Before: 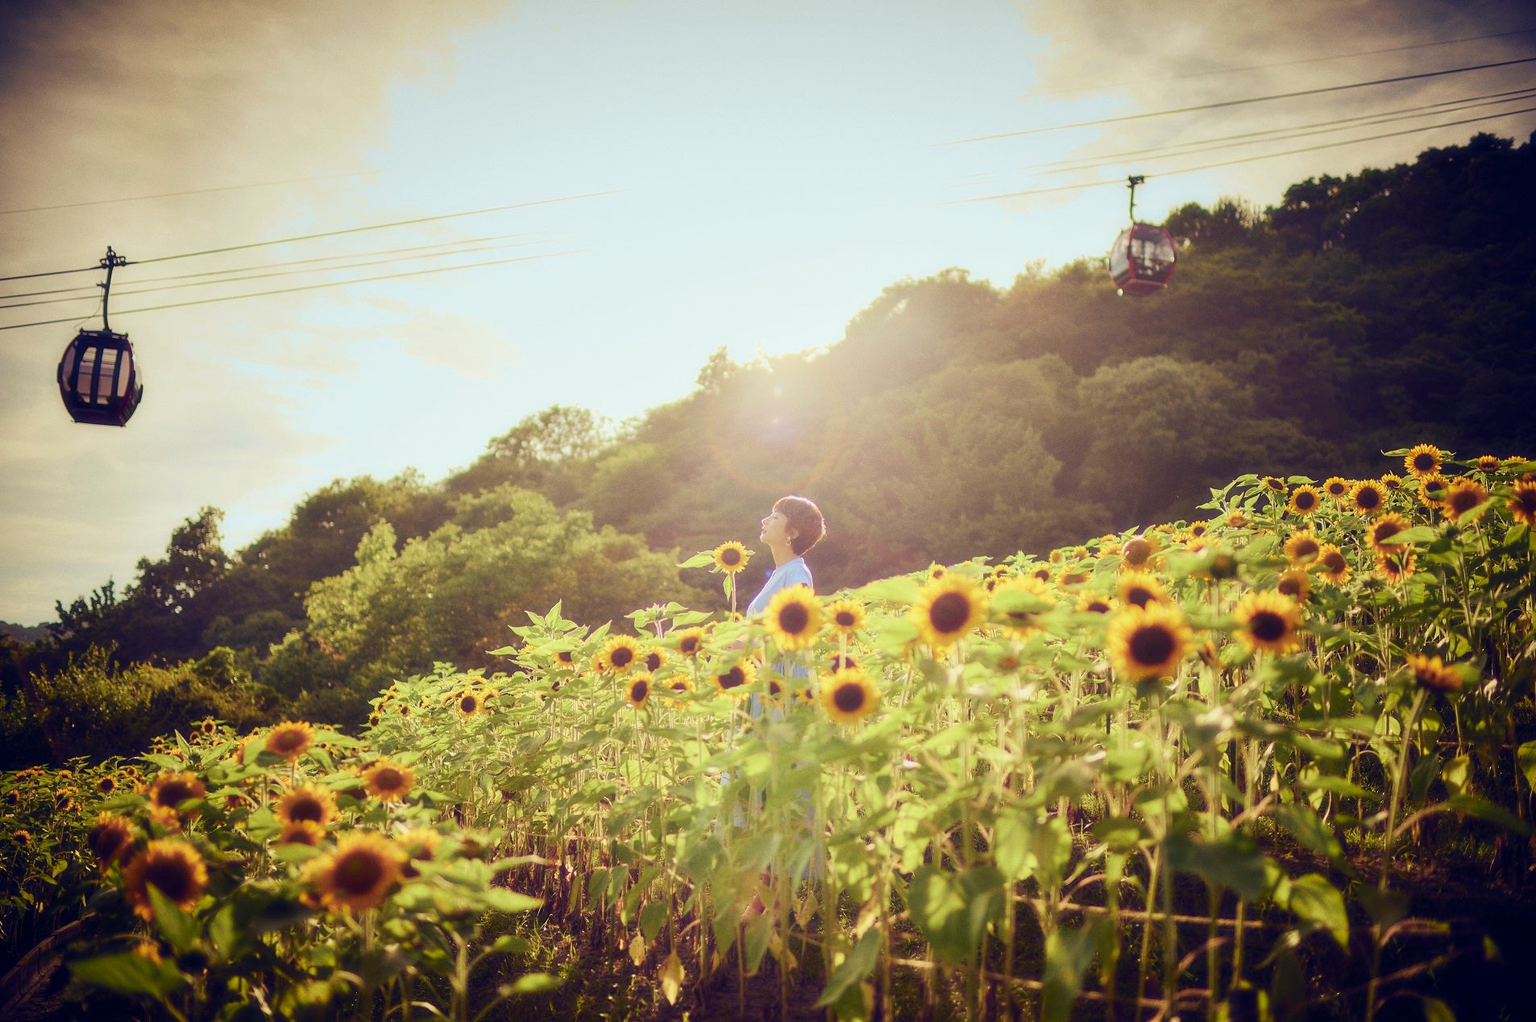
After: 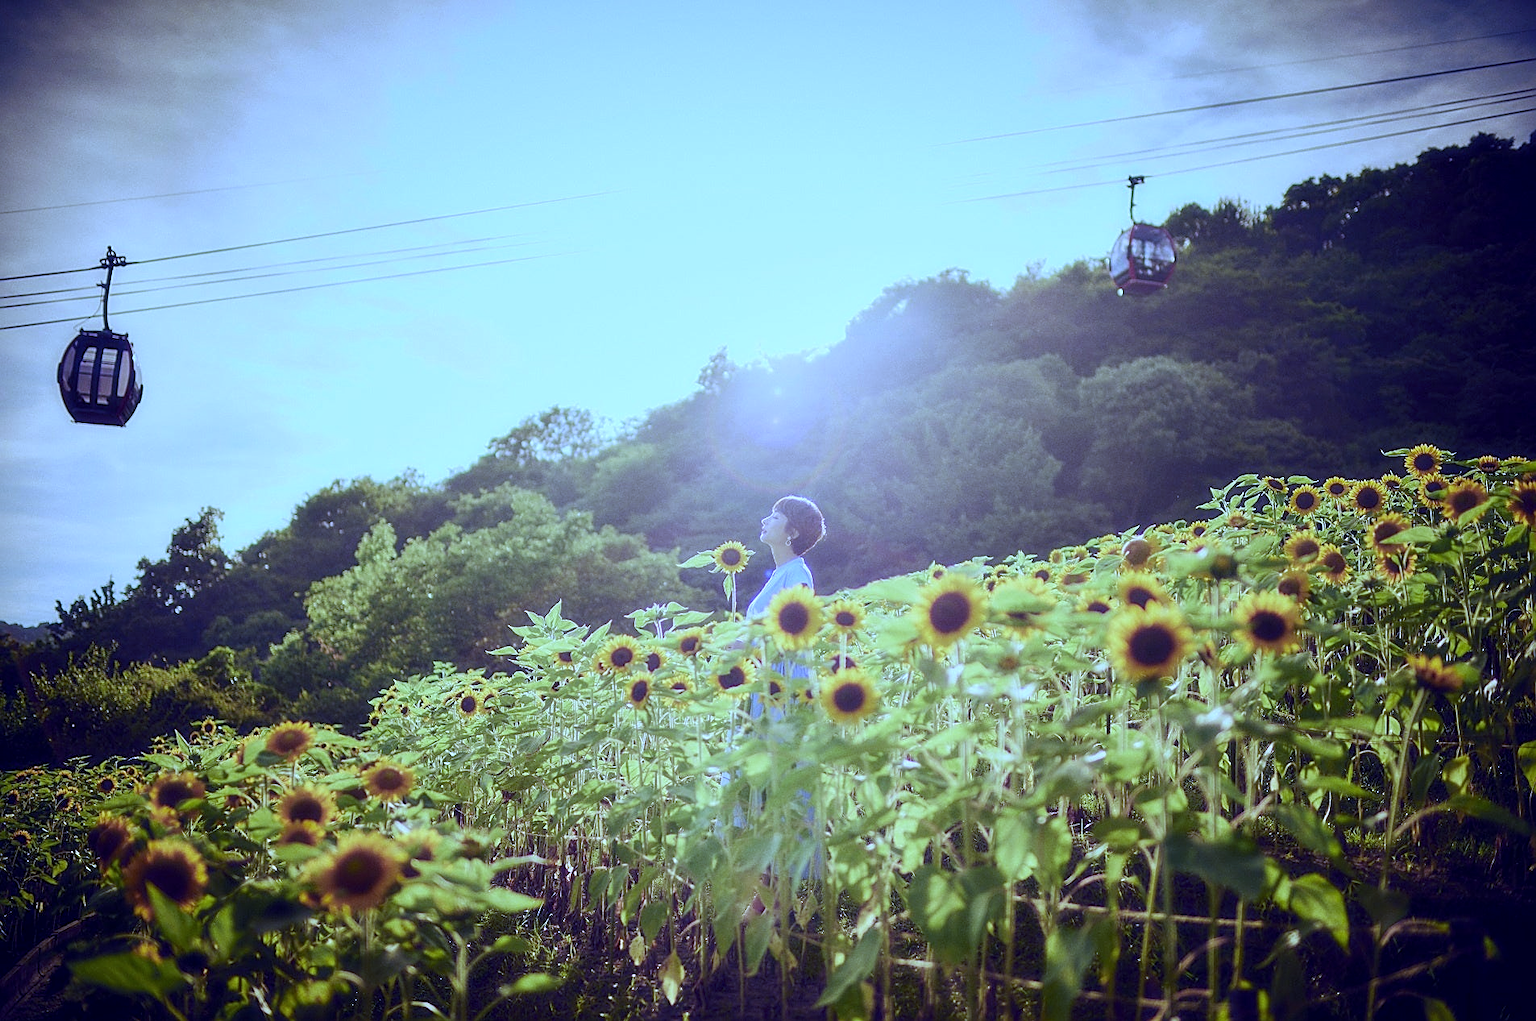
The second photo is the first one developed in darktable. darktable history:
white balance: red 0.766, blue 1.537
local contrast: highlights 100%, shadows 100%, detail 120%, midtone range 0.2
levels: mode automatic, gray 50.8%
sharpen: on, module defaults
